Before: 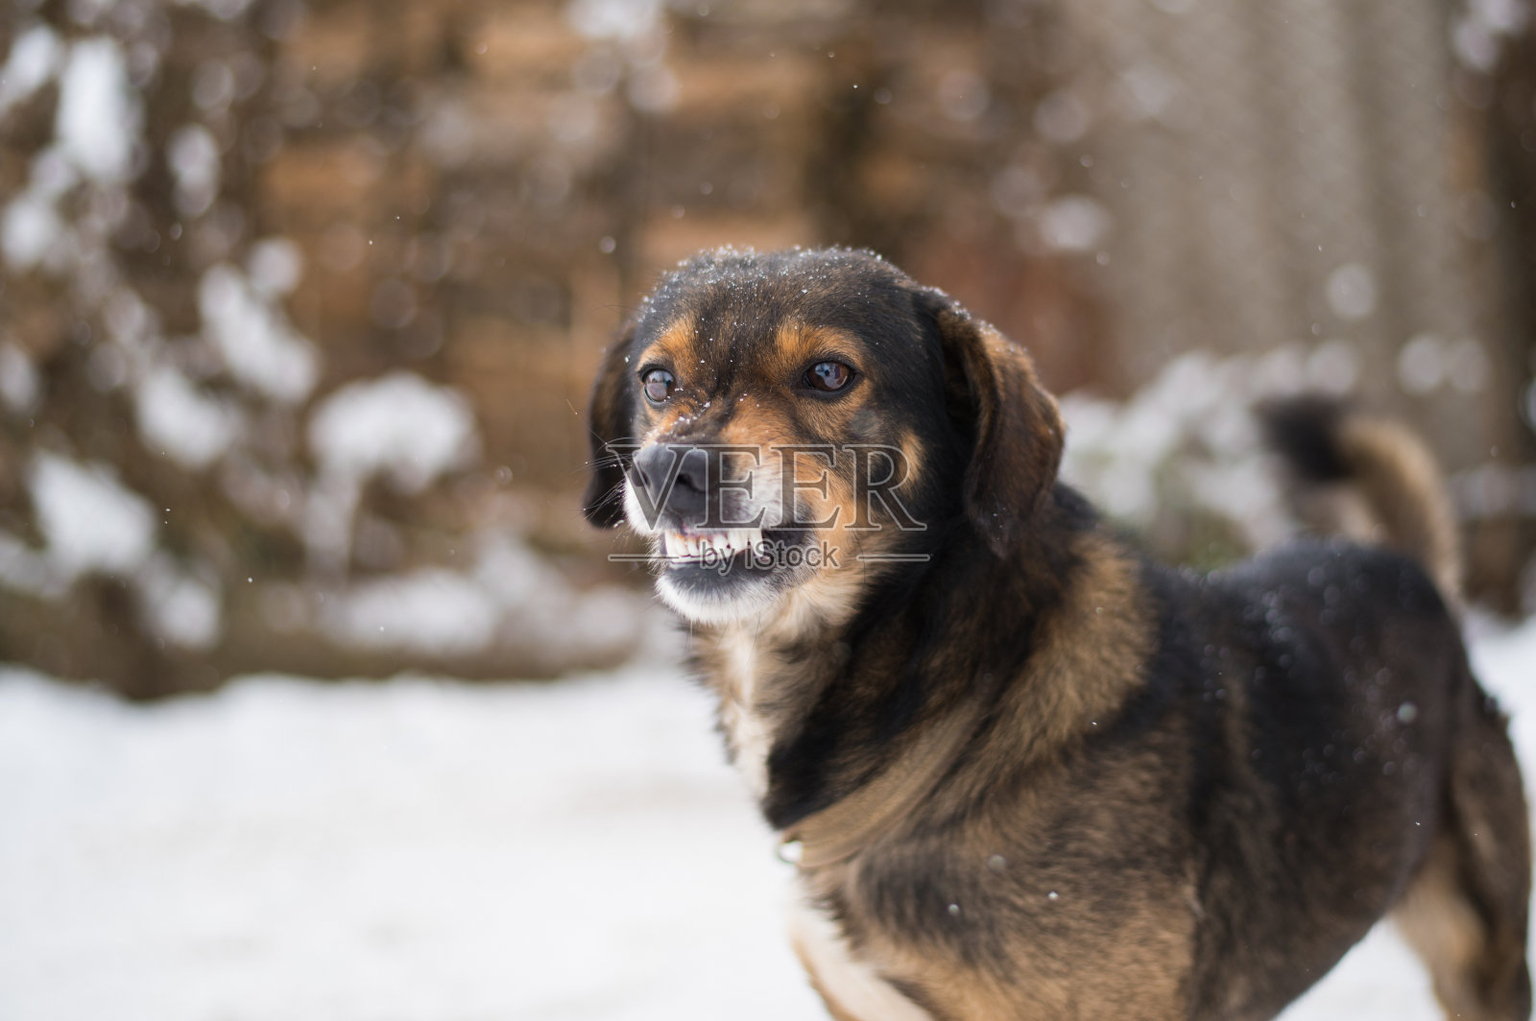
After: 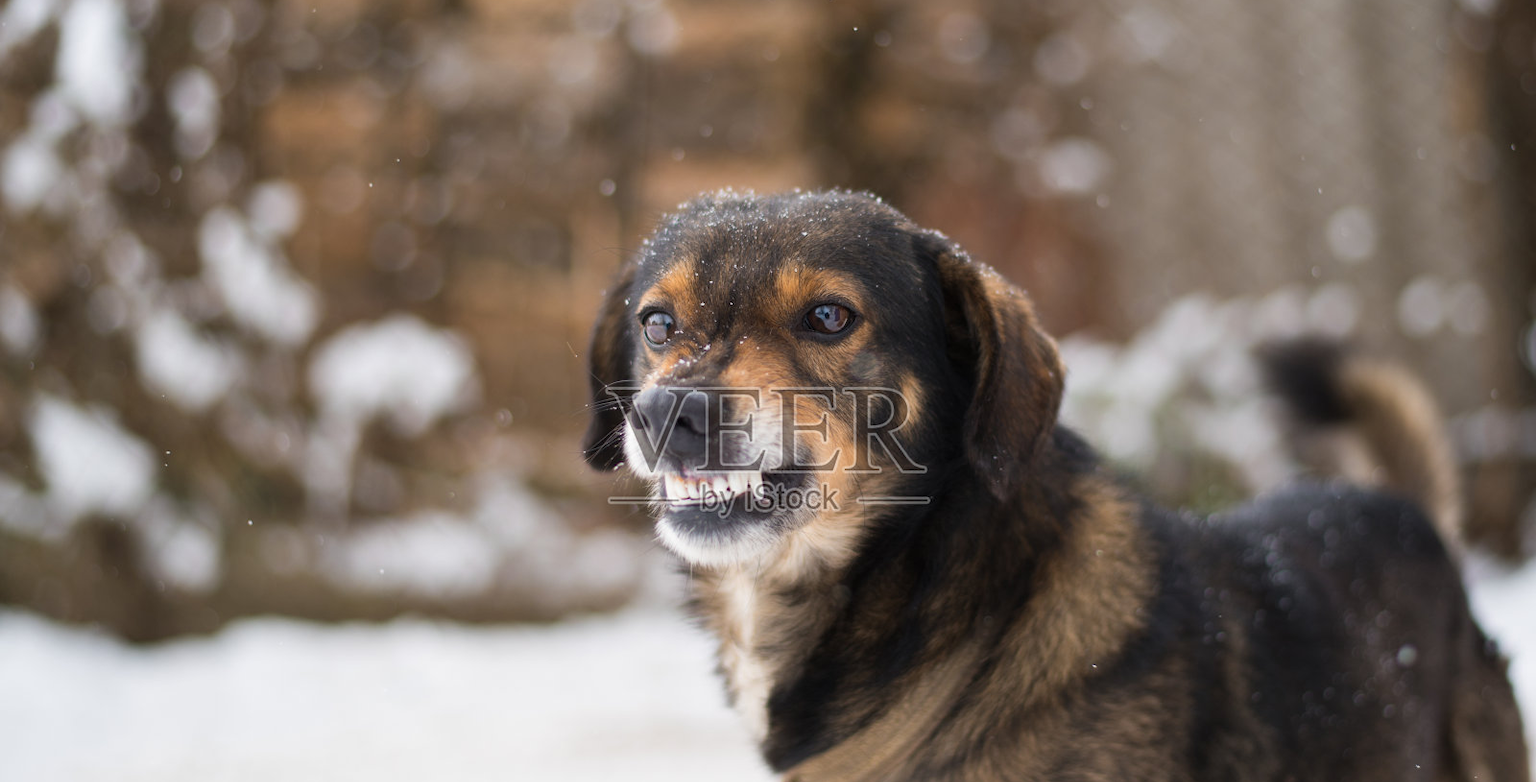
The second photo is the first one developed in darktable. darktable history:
crop: top 5.644%, bottom 17.739%
